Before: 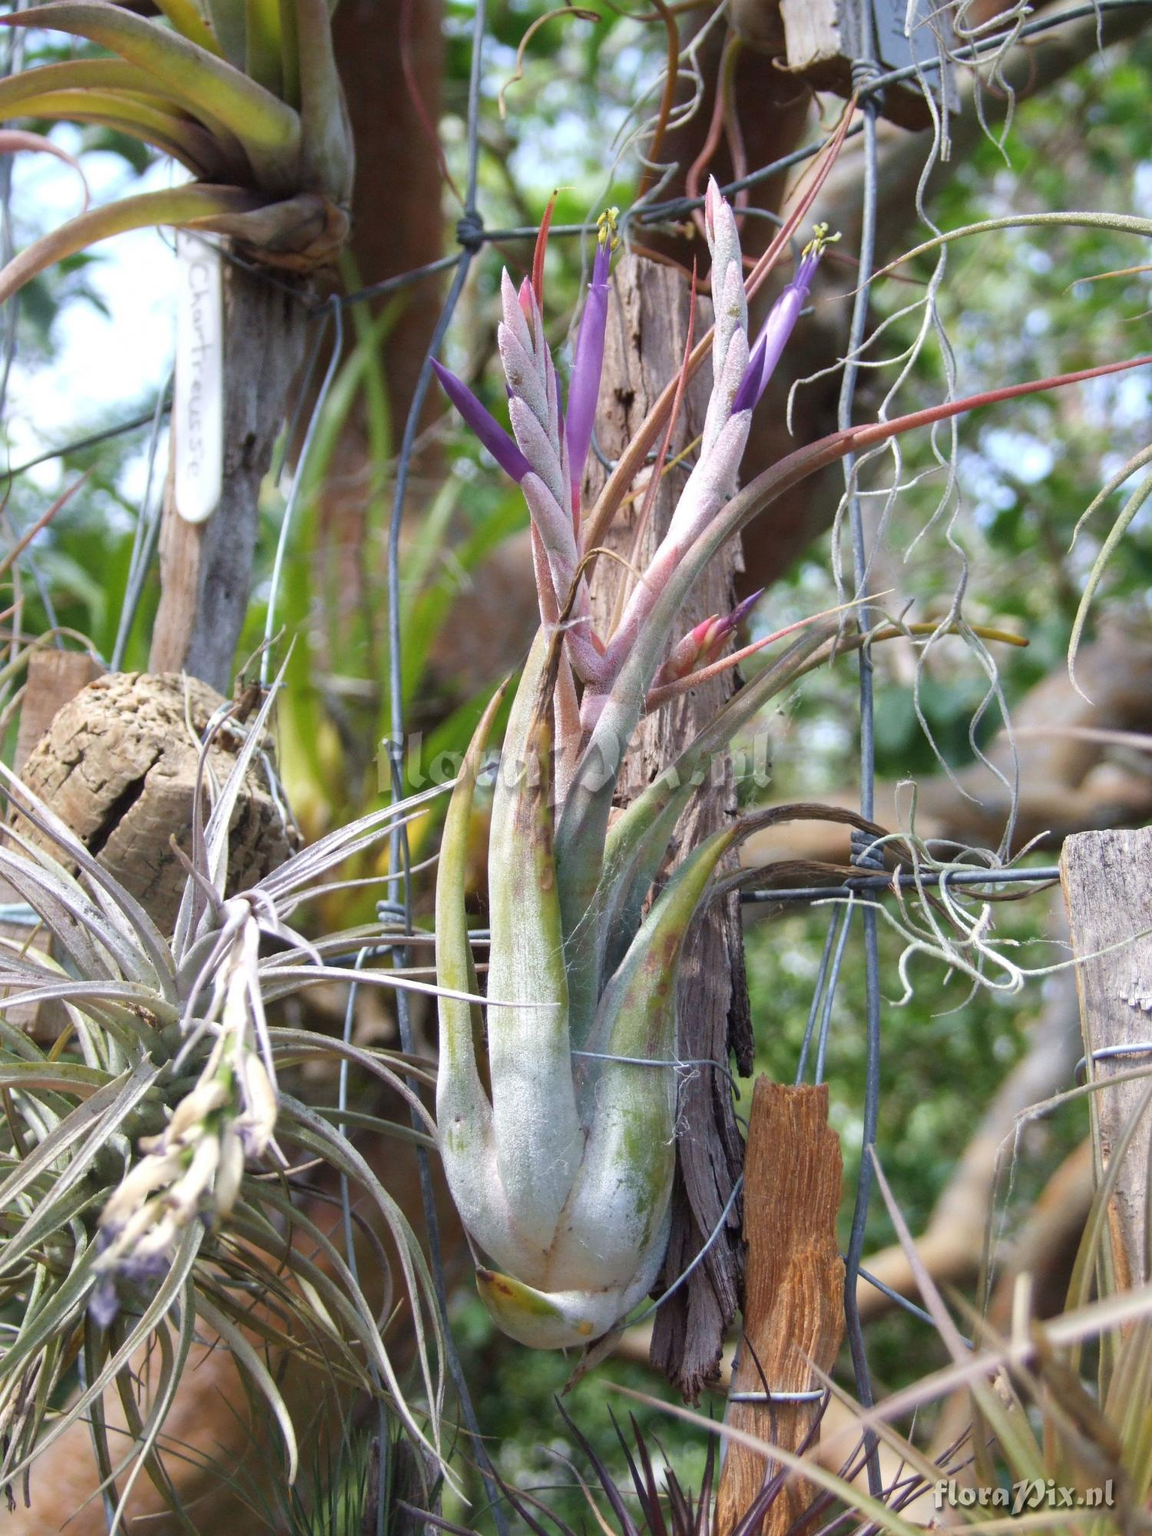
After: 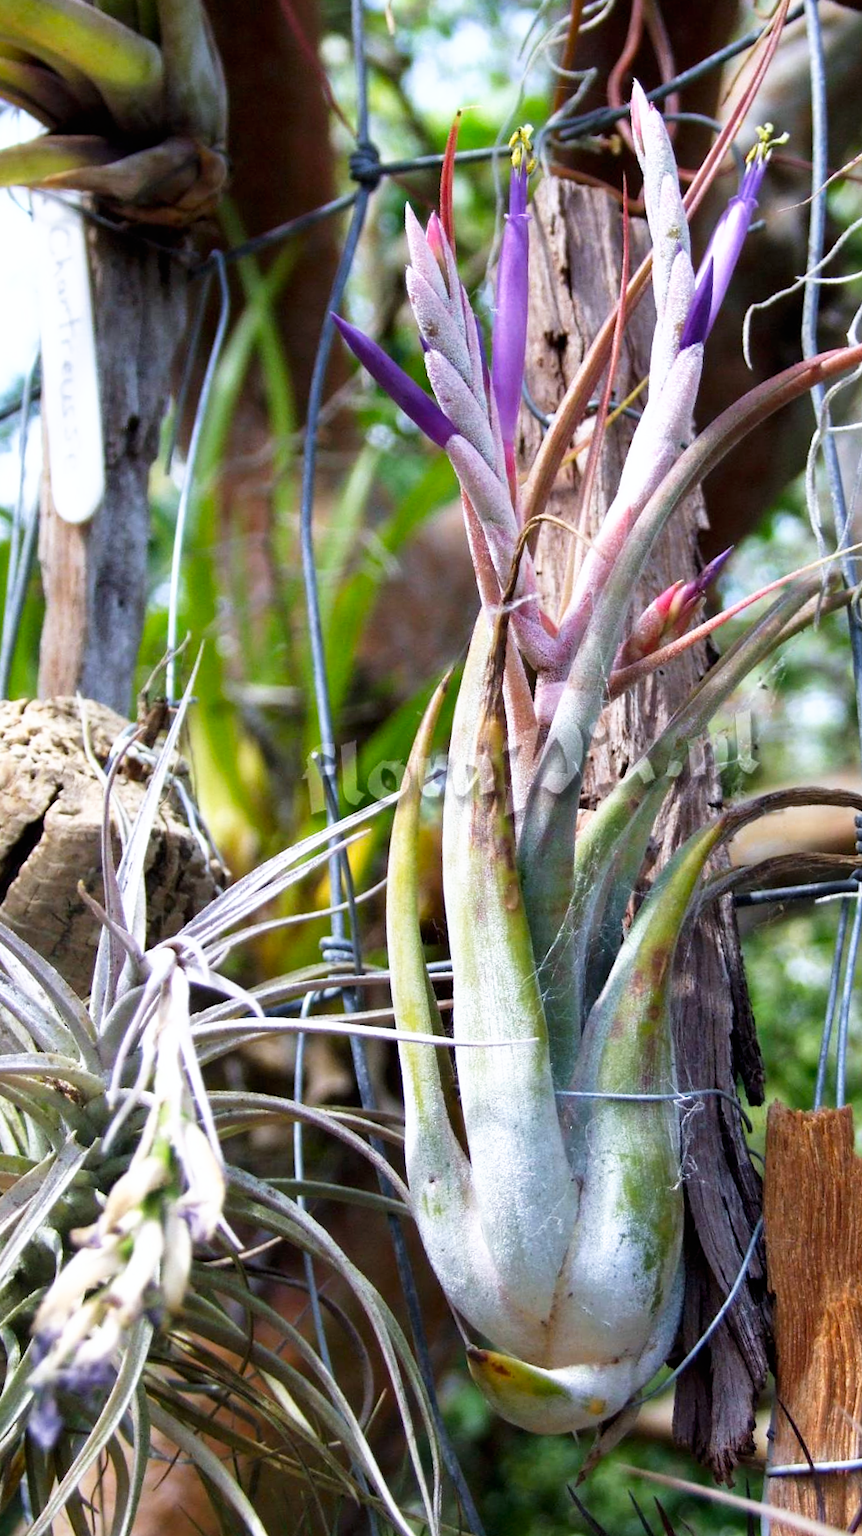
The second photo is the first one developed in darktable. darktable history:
crop and rotate: left 8.786%, right 24.548%
rotate and perspective: rotation -4.57°, crop left 0.054, crop right 0.944, crop top 0.087, crop bottom 0.914
tone curve: curves: ch0 [(0, 0) (0.003, 0) (0.011, 0.001) (0.025, 0.002) (0.044, 0.004) (0.069, 0.006) (0.1, 0.009) (0.136, 0.03) (0.177, 0.076) (0.224, 0.13) (0.277, 0.202) (0.335, 0.28) (0.399, 0.367) (0.468, 0.46) (0.543, 0.562) (0.623, 0.67) (0.709, 0.787) (0.801, 0.889) (0.898, 0.972) (1, 1)], preserve colors none
white balance: red 0.983, blue 1.036
